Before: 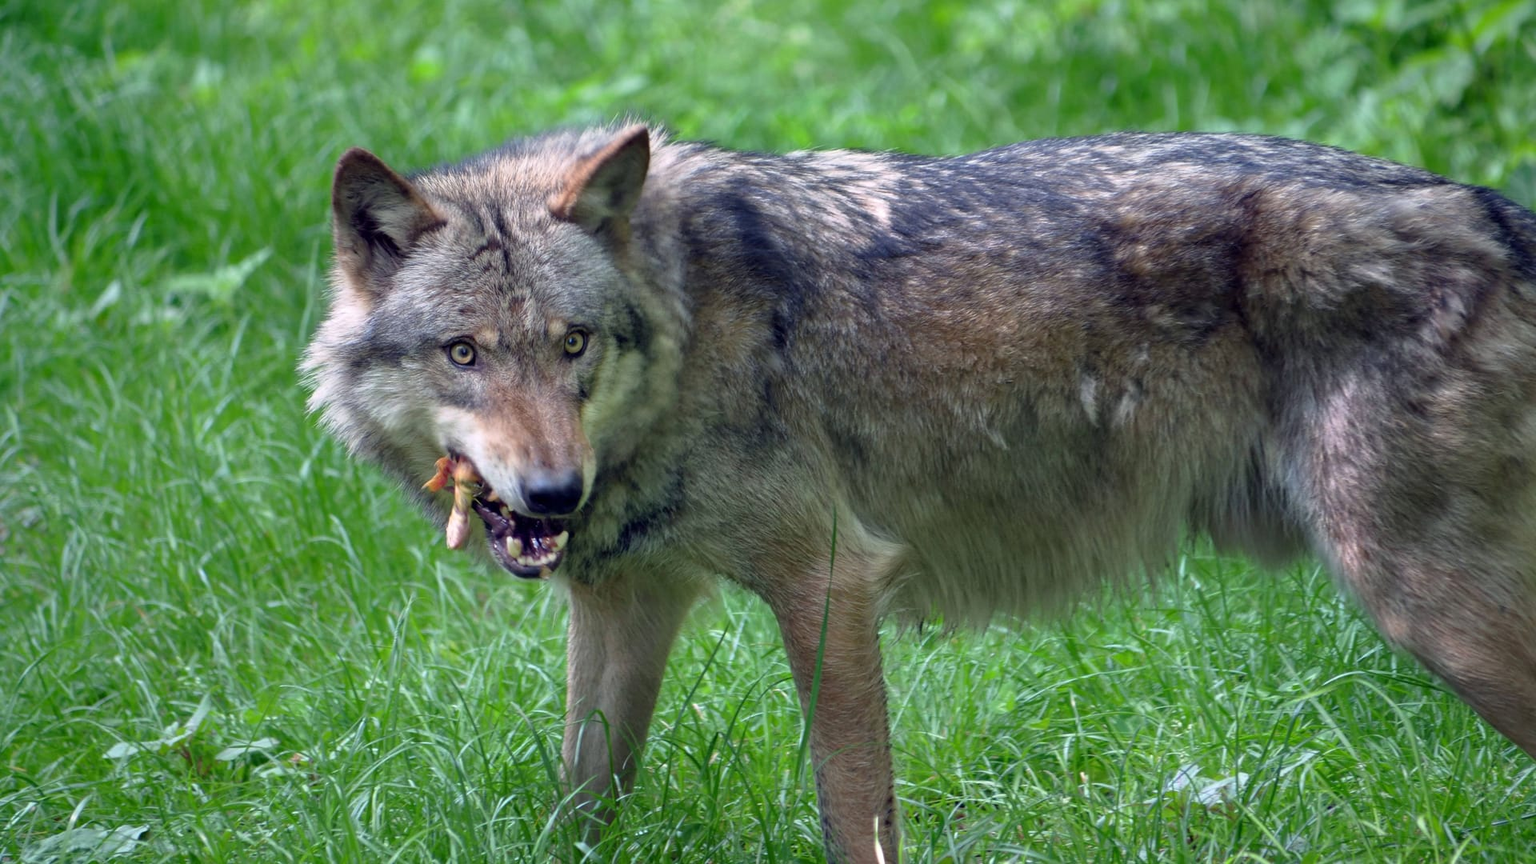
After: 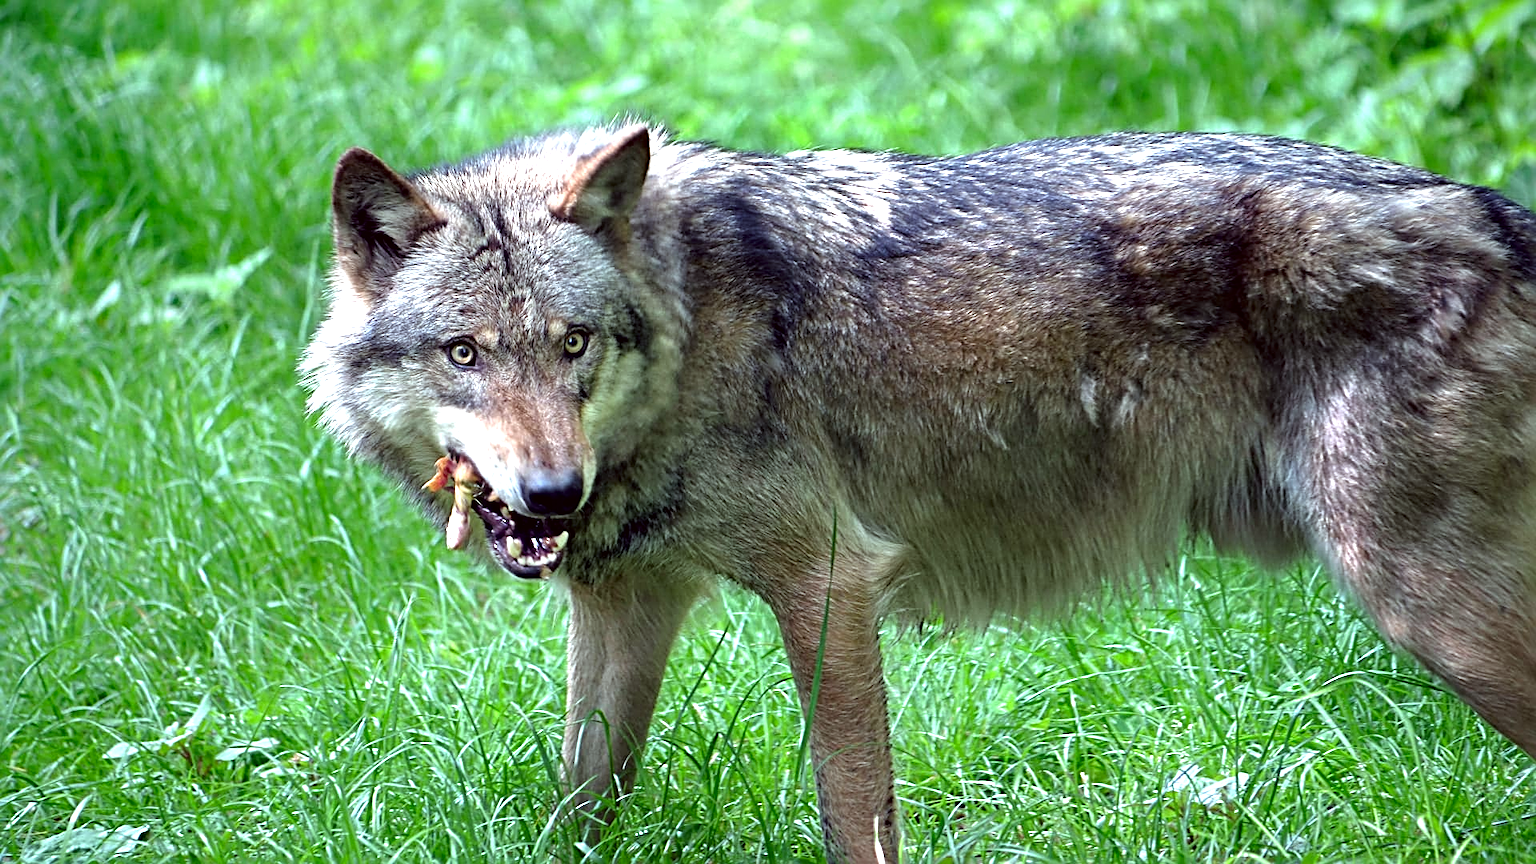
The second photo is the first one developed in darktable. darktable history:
contrast brightness saturation: brightness -0.086
tone equalizer: -8 EV -1.07 EV, -7 EV -0.991 EV, -6 EV -0.879 EV, -5 EV -0.572 EV, -3 EV 0.575 EV, -2 EV 0.877 EV, -1 EV 0.99 EV, +0 EV 1.06 EV
color correction: highlights a* -4.96, highlights b* -3.09, shadows a* 3.78, shadows b* 4.47
sharpen: radius 3.051, amount 0.775
